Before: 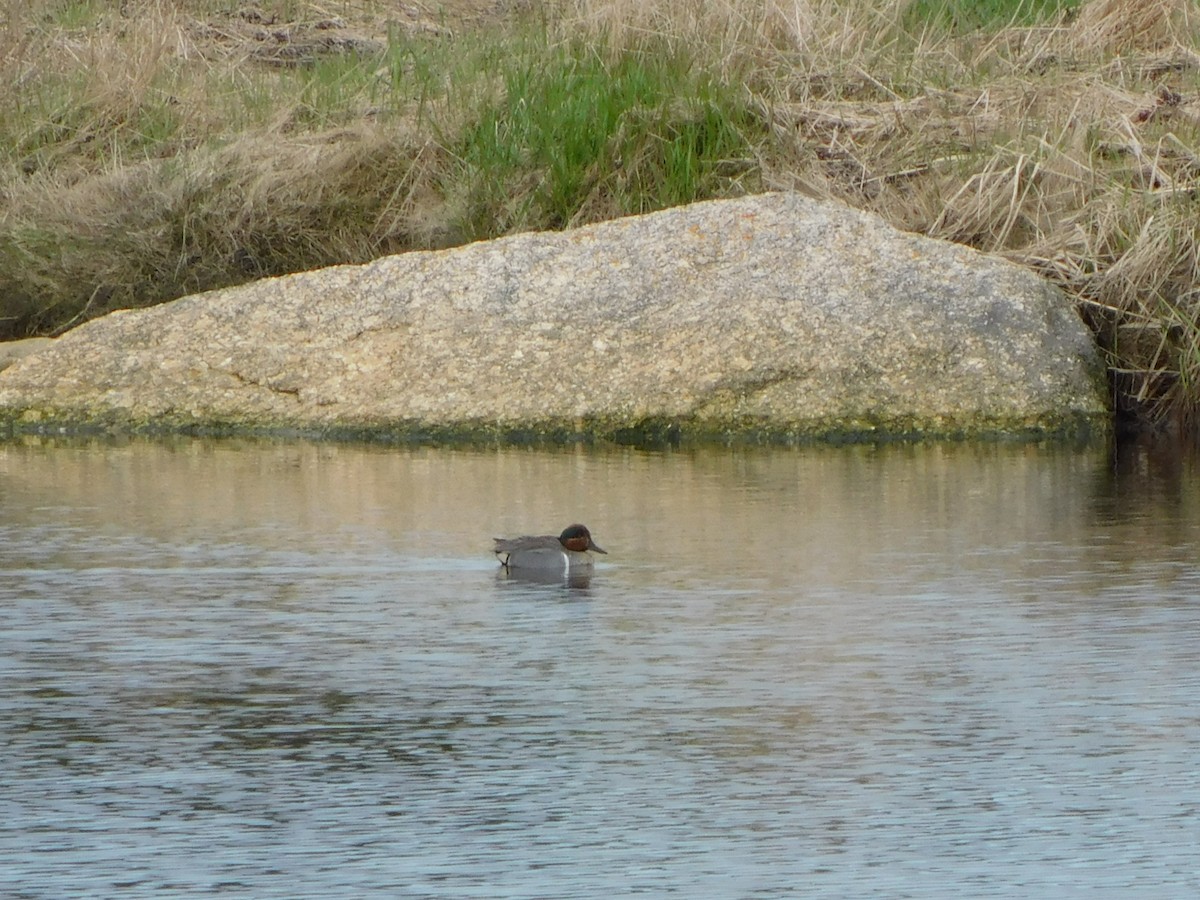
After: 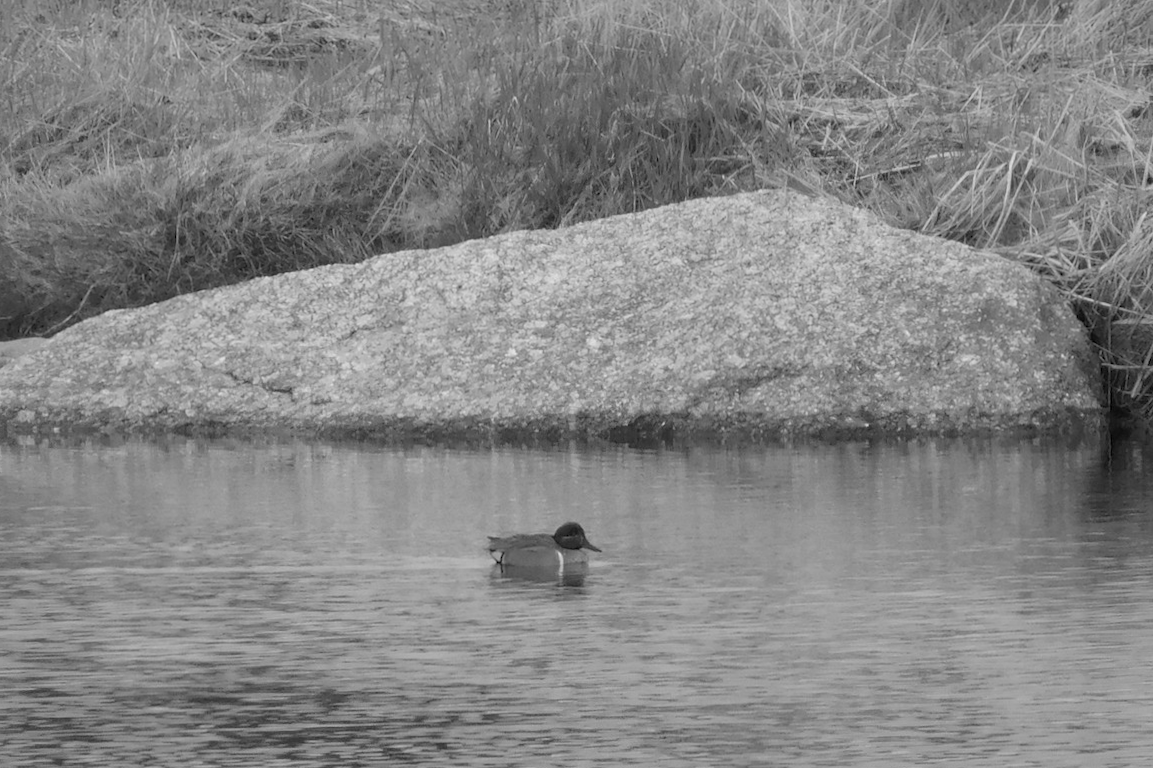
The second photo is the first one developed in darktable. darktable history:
contrast brightness saturation: saturation -1
haze removal: strength 0.12, distance 0.25, compatibility mode true, adaptive false
crop and rotate: angle 0.2°, left 0.275%, right 3.127%, bottom 14.18%
rotate and perspective: crop left 0, crop top 0
shadows and highlights: on, module defaults
